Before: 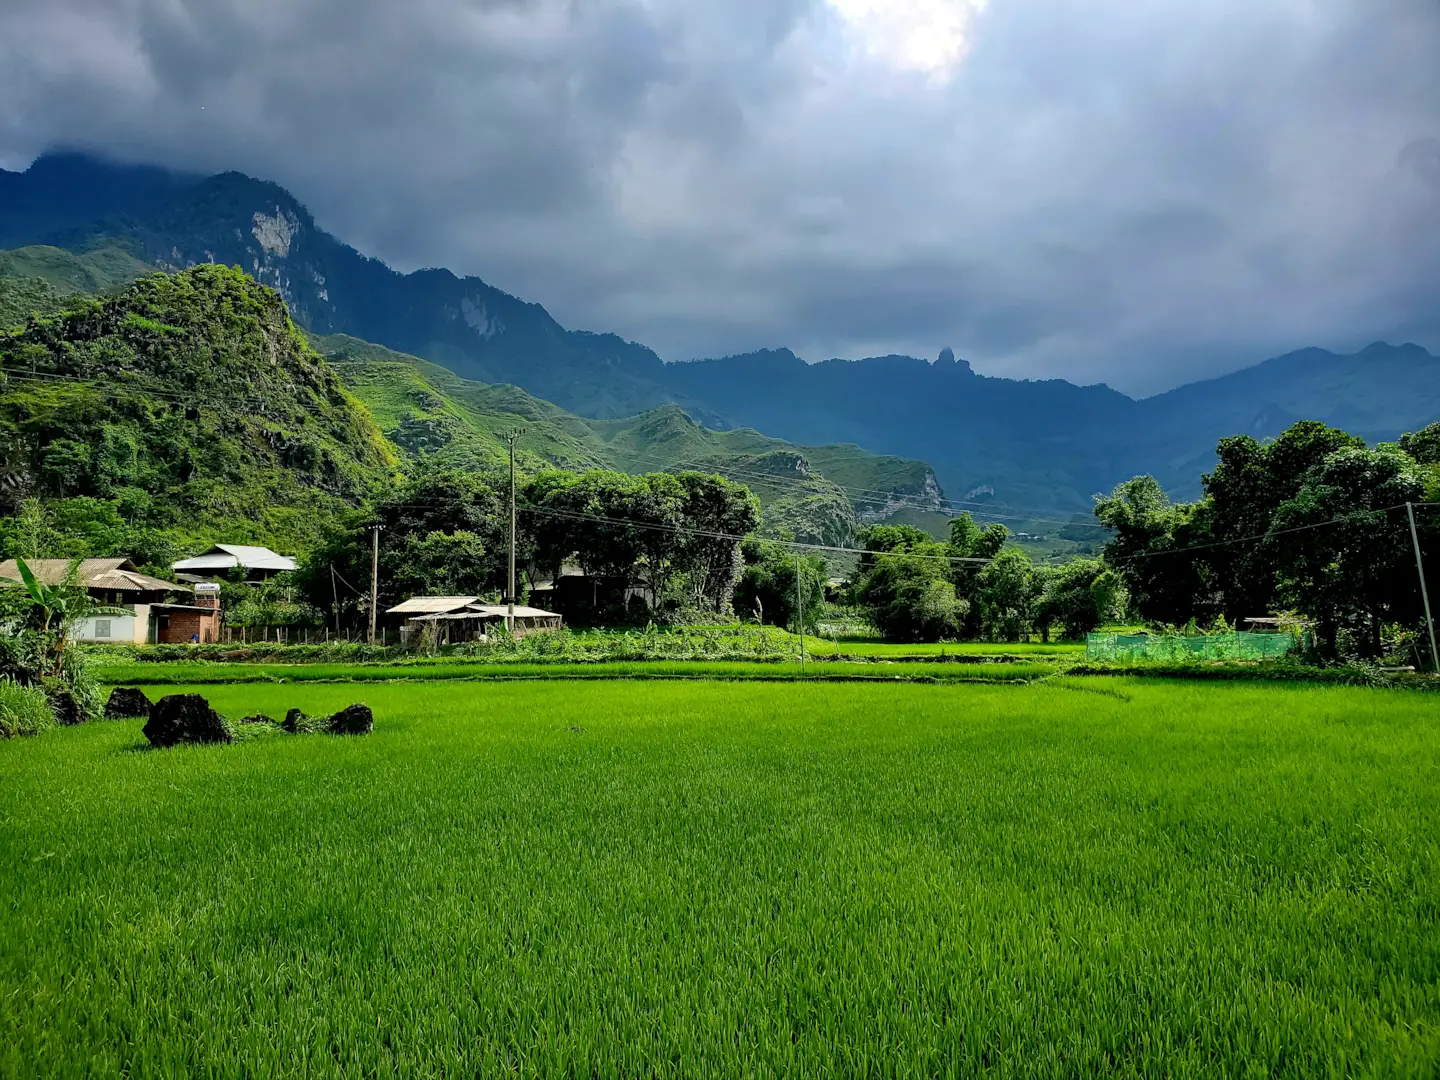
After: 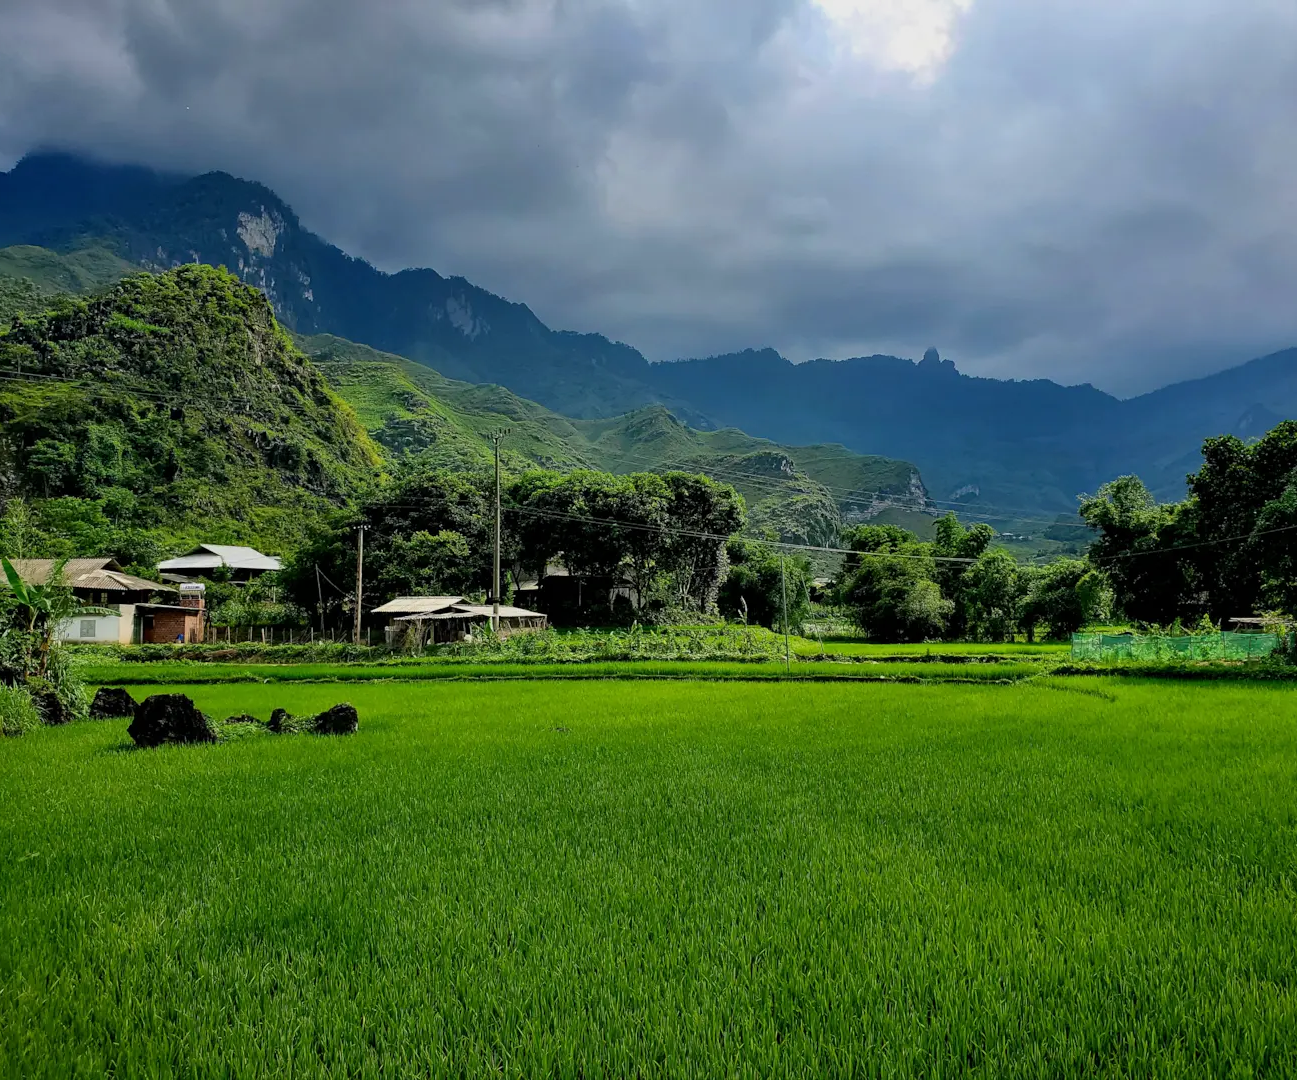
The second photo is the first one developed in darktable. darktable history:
crop and rotate: left 1.088%, right 8.807%
exposure: exposure -0.293 EV, compensate highlight preservation false
